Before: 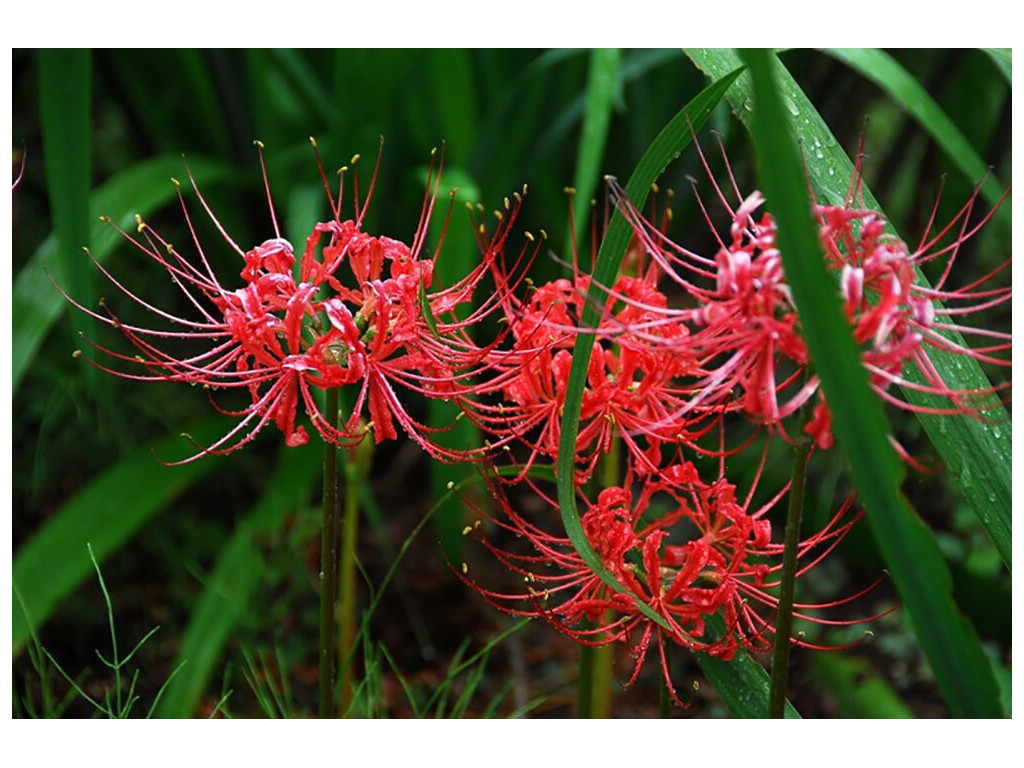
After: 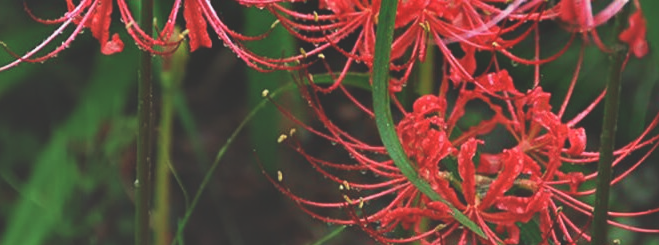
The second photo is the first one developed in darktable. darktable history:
shadows and highlights: soften with gaussian
crop: left 18.091%, top 51.13%, right 17.525%, bottom 16.85%
exposure: black level correction -0.025, exposure -0.117 EV, compensate highlight preservation false
